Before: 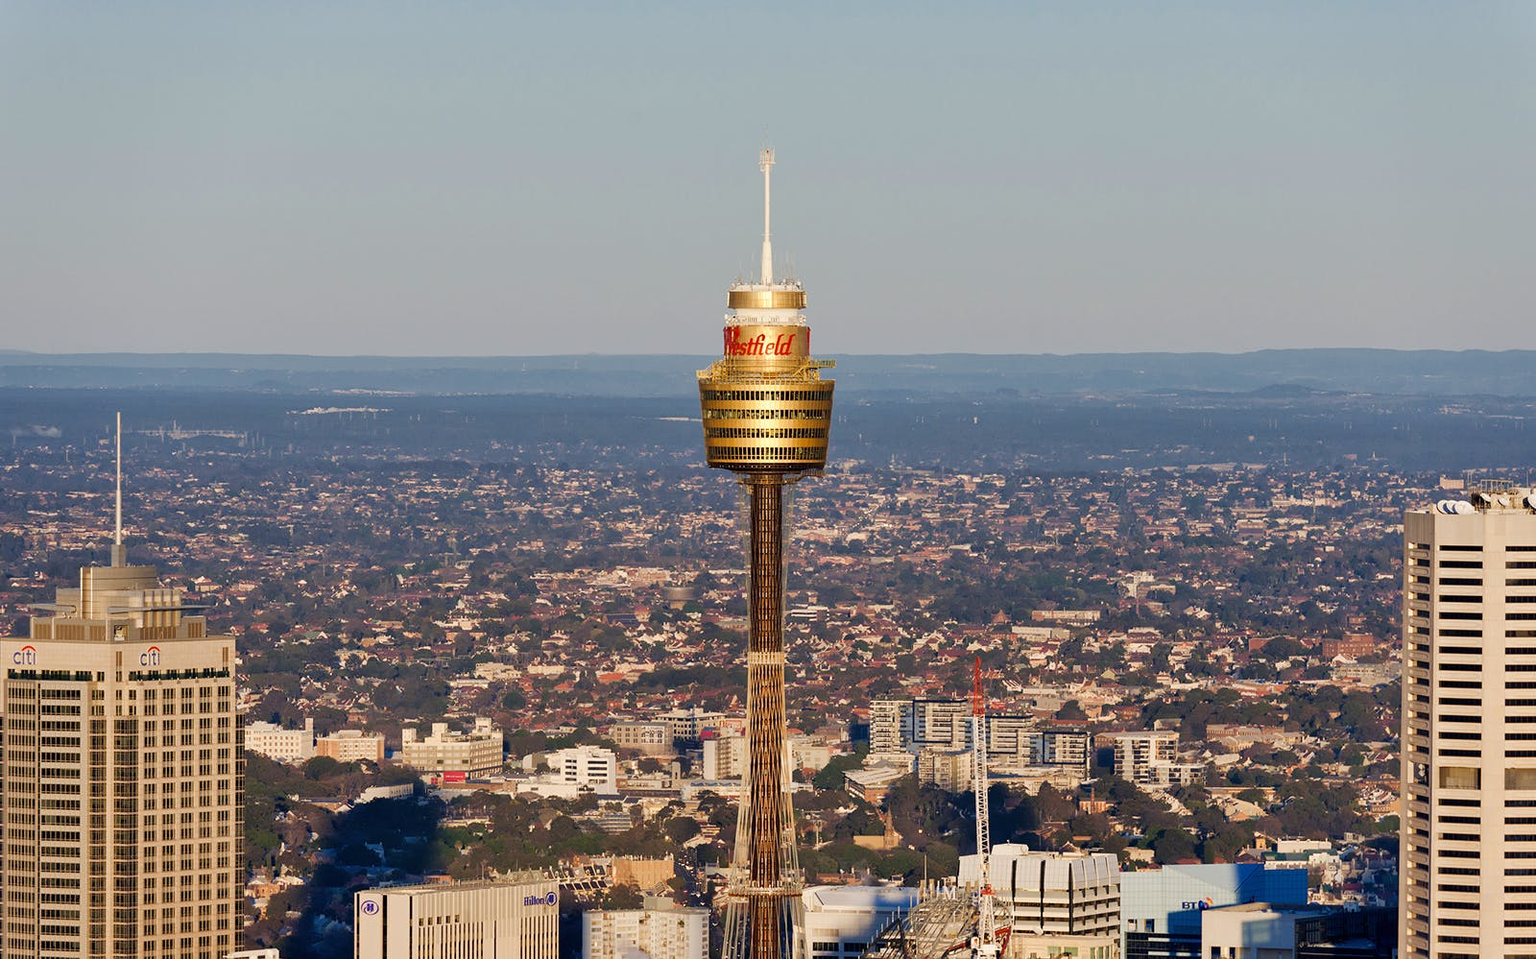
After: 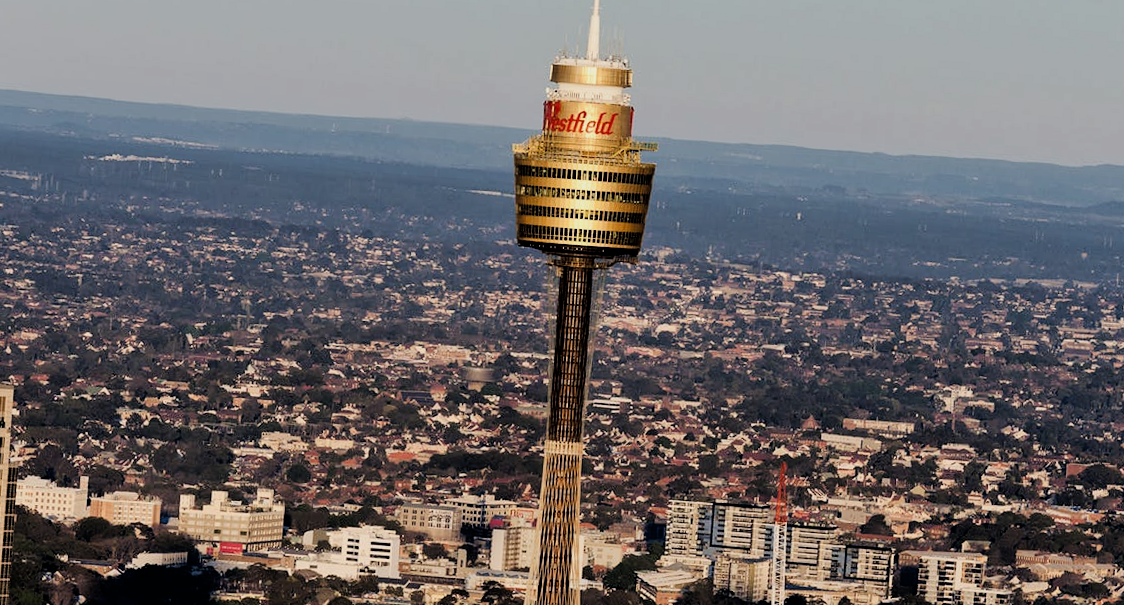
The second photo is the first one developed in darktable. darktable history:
exposure: exposure -0.258 EV, compensate highlight preservation false
crop and rotate: angle -4.08°, left 9.831%, top 20.857%, right 12.06%, bottom 11.811%
filmic rgb: black relative exposure -3.97 EV, white relative exposure 2.99 EV, threshold 2.94 EV, hardness 3.01, contrast 1.402, enable highlight reconstruction true
